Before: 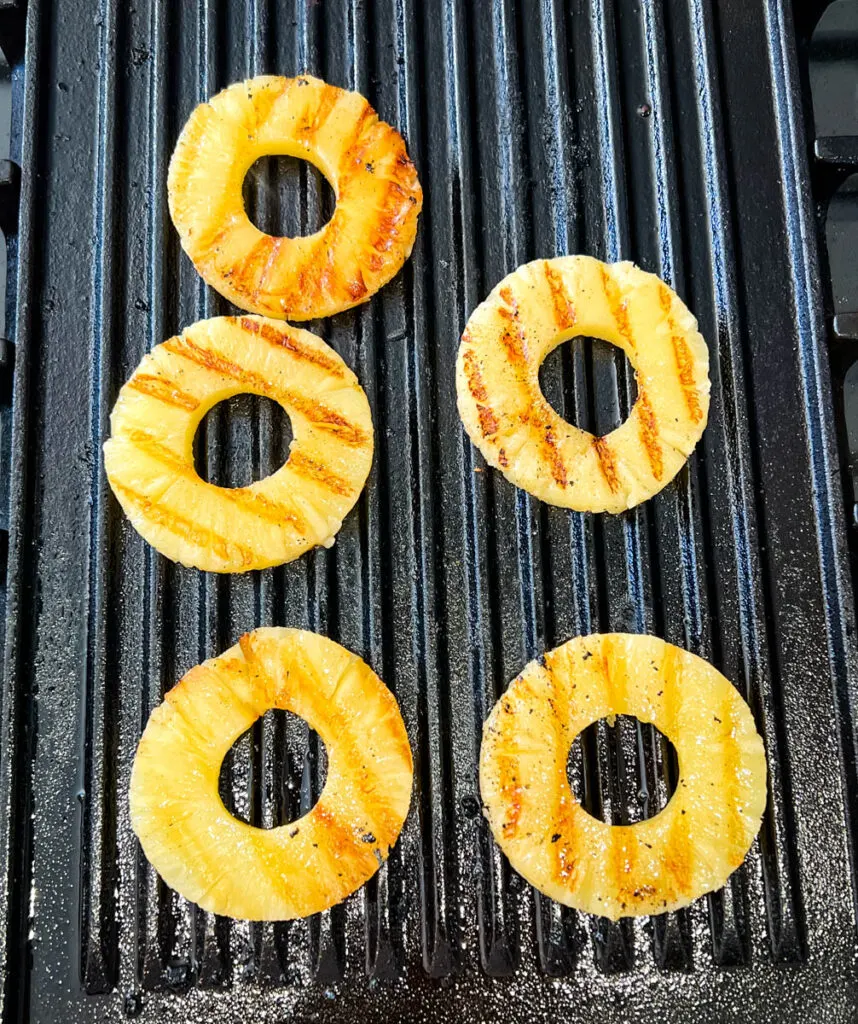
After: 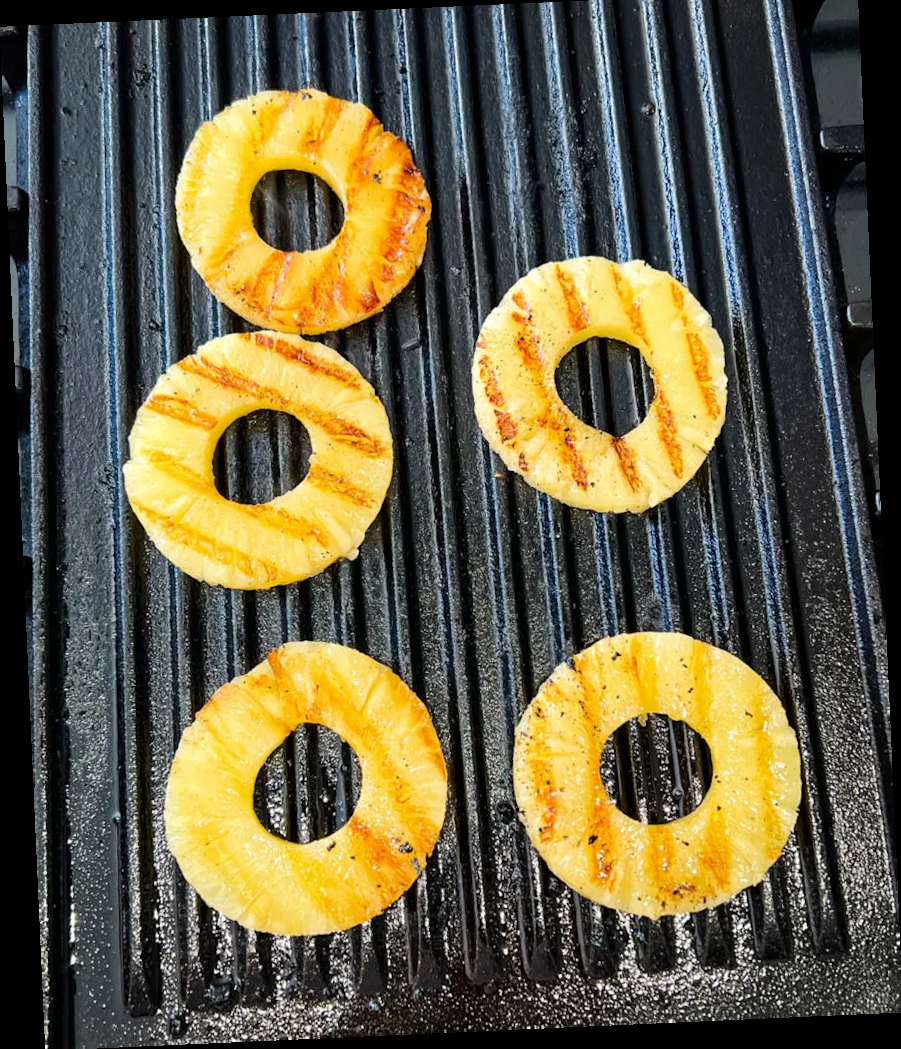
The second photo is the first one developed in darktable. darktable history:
rotate and perspective: rotation -2.56°, automatic cropping off
crop: top 1.049%, right 0.001%
